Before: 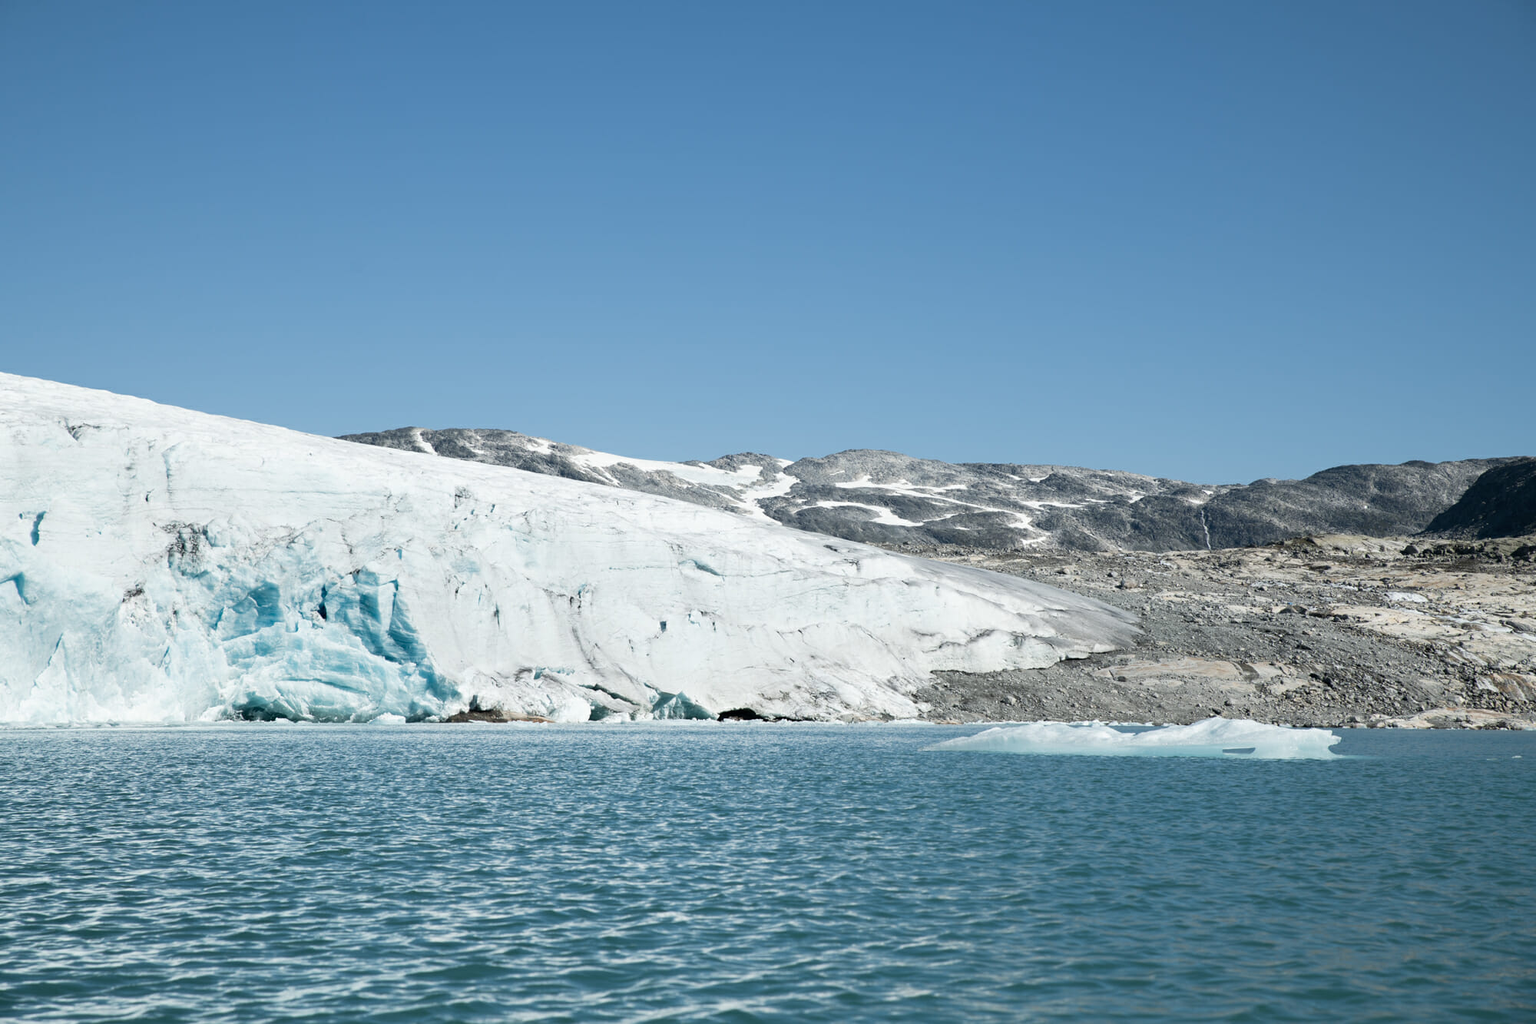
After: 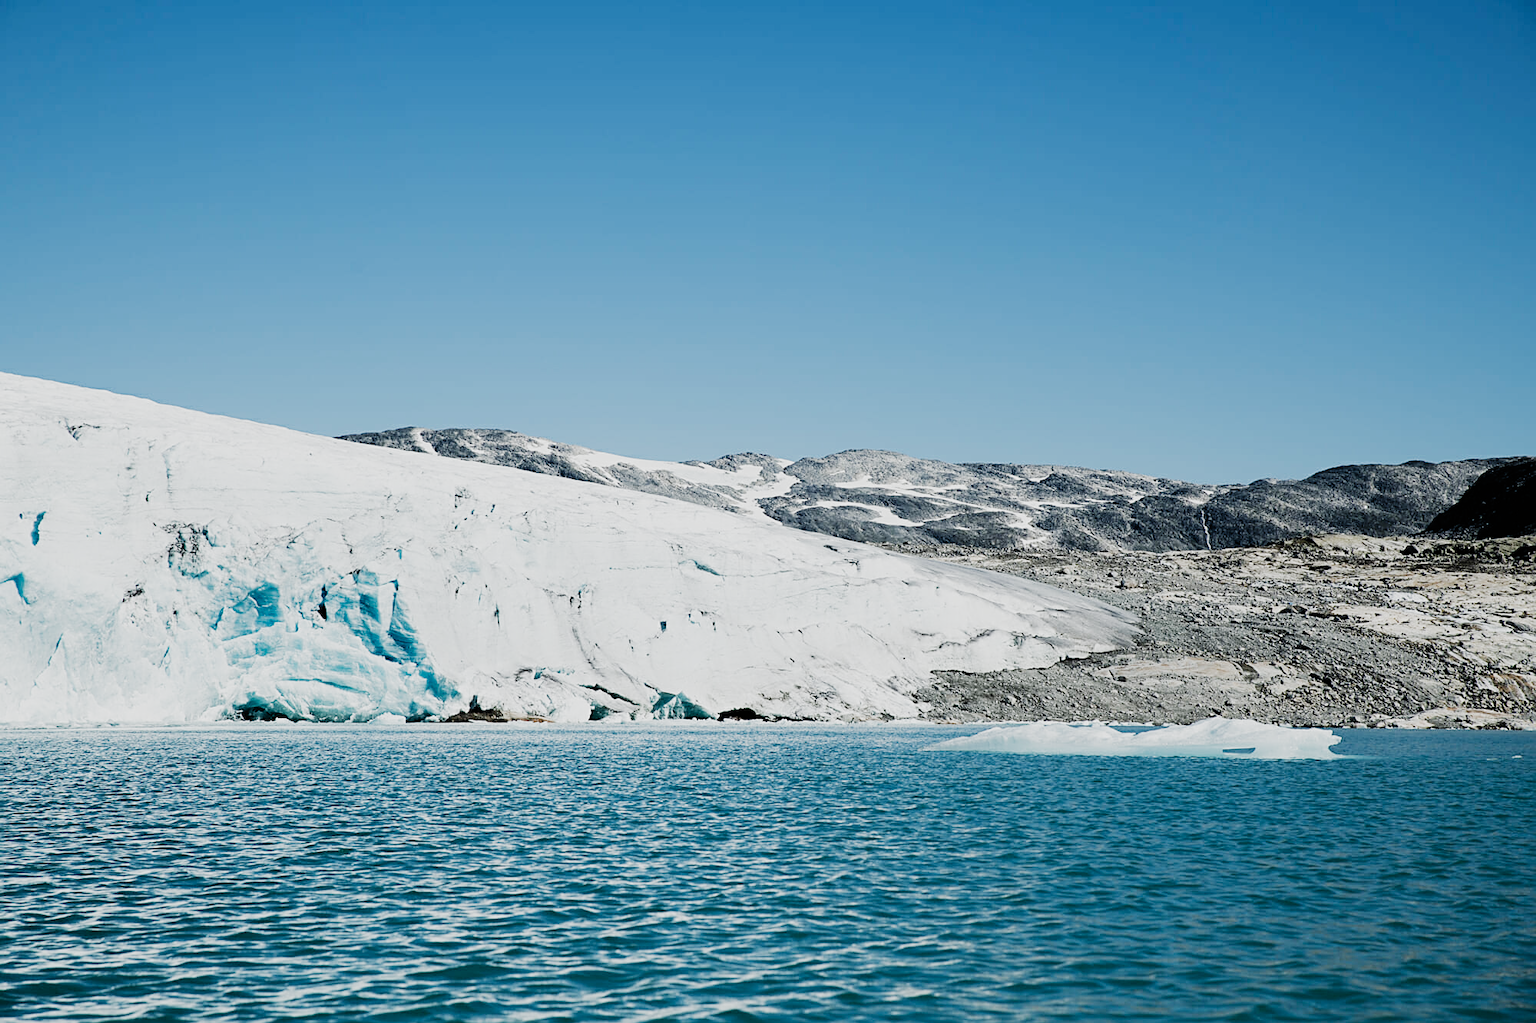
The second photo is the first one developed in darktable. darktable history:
sharpen: on, module defaults
filmic rgb: black relative exposure -5.02 EV, white relative exposure 3.96 EV, threshold 5.99 EV, hardness 2.89, contrast 1.503, preserve chrominance no, color science v5 (2021), contrast in shadows safe, contrast in highlights safe, enable highlight reconstruction true
